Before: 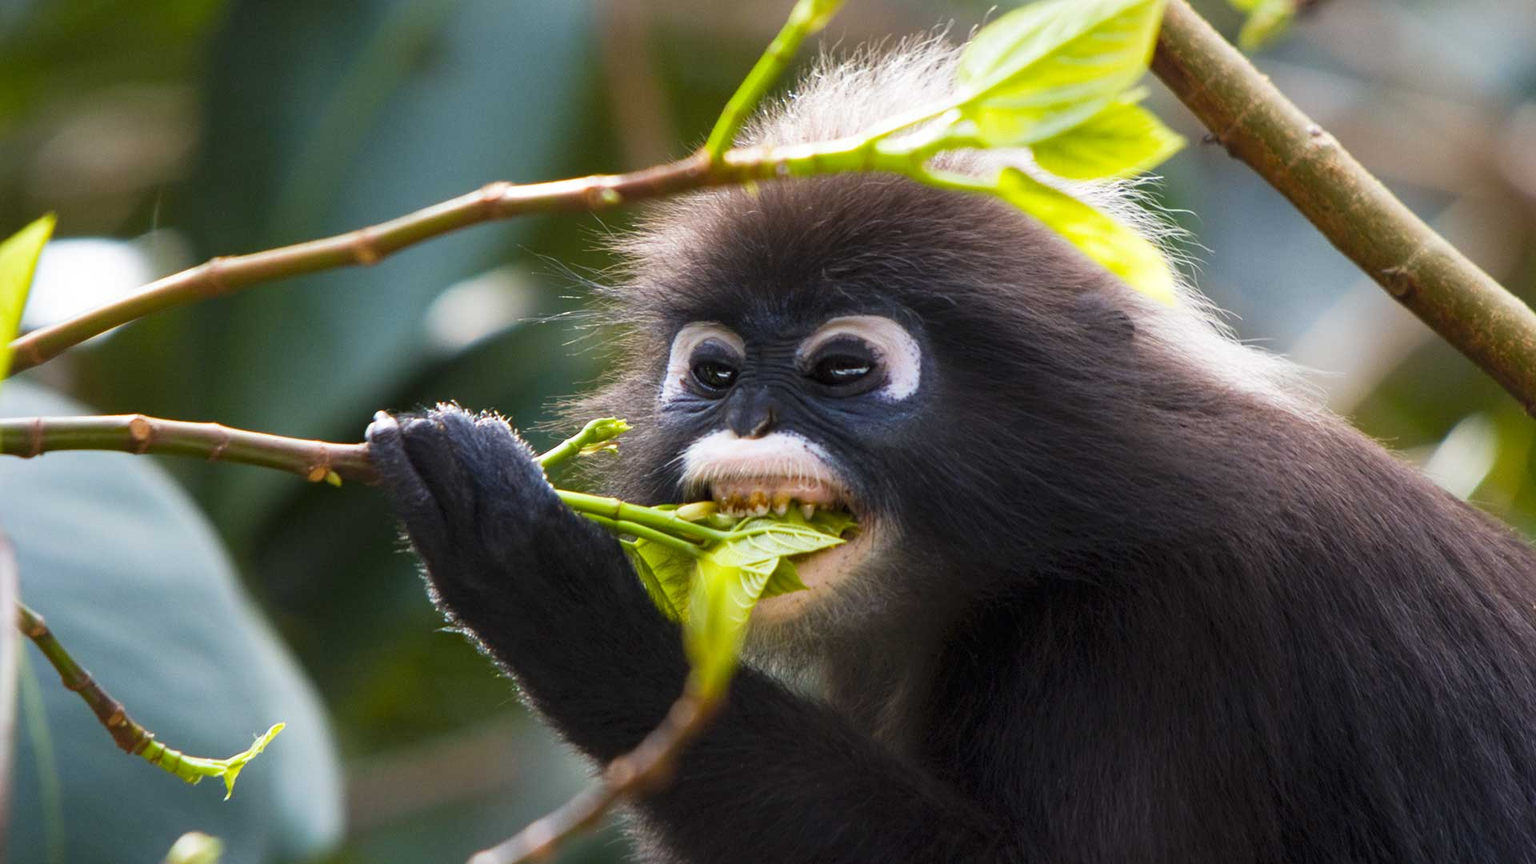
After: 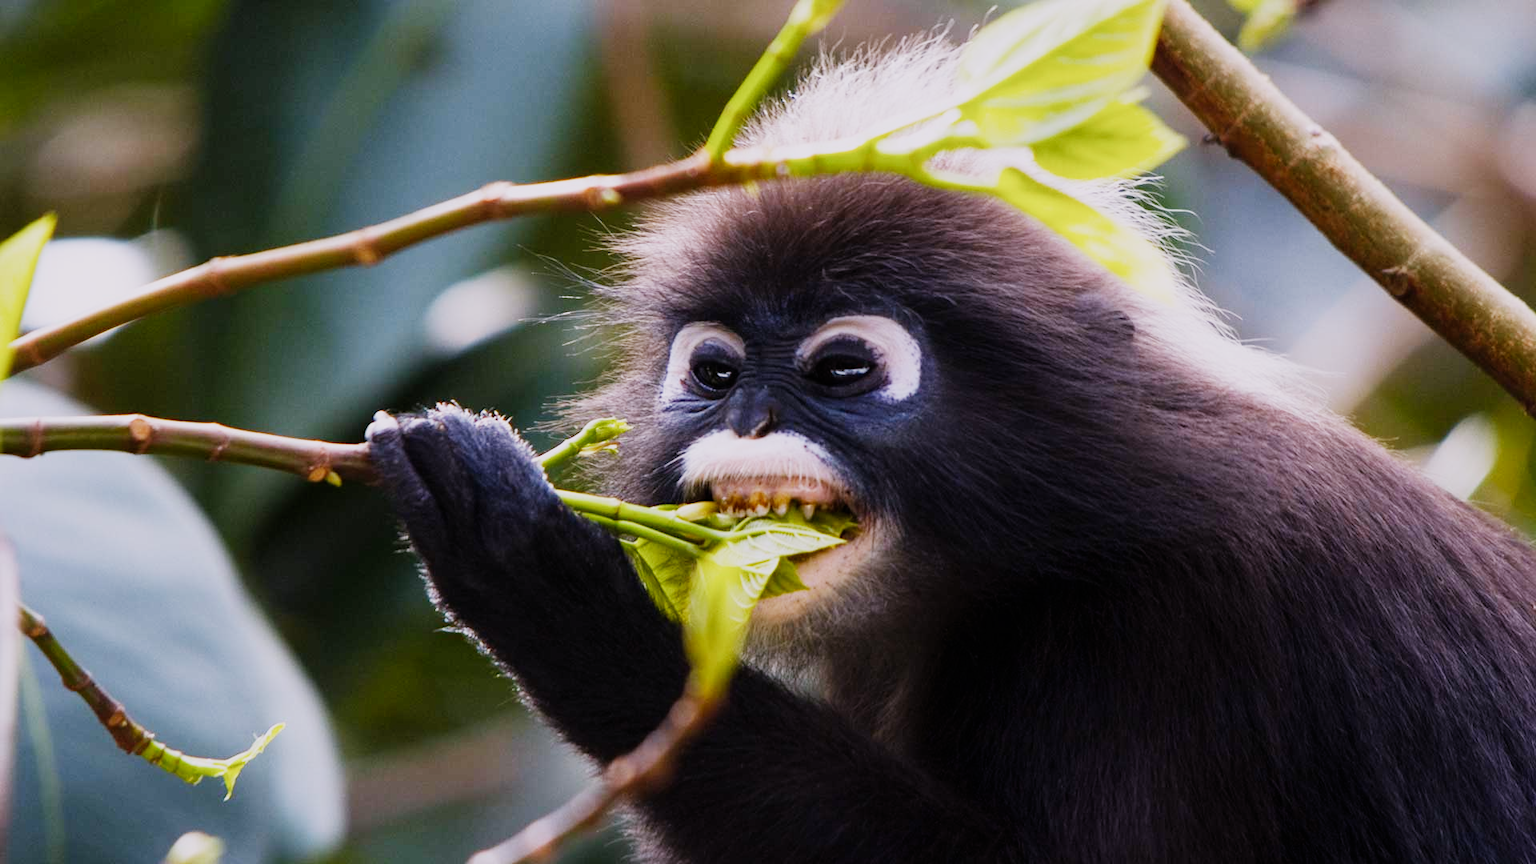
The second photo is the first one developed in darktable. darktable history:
sigmoid: skew -0.2, preserve hue 0%, red attenuation 0.1, red rotation 0.035, green attenuation 0.1, green rotation -0.017, blue attenuation 0.15, blue rotation -0.052, base primaries Rec2020
exposure: exposure 0.2 EV, compensate highlight preservation false
white balance: red 1.066, blue 1.119
